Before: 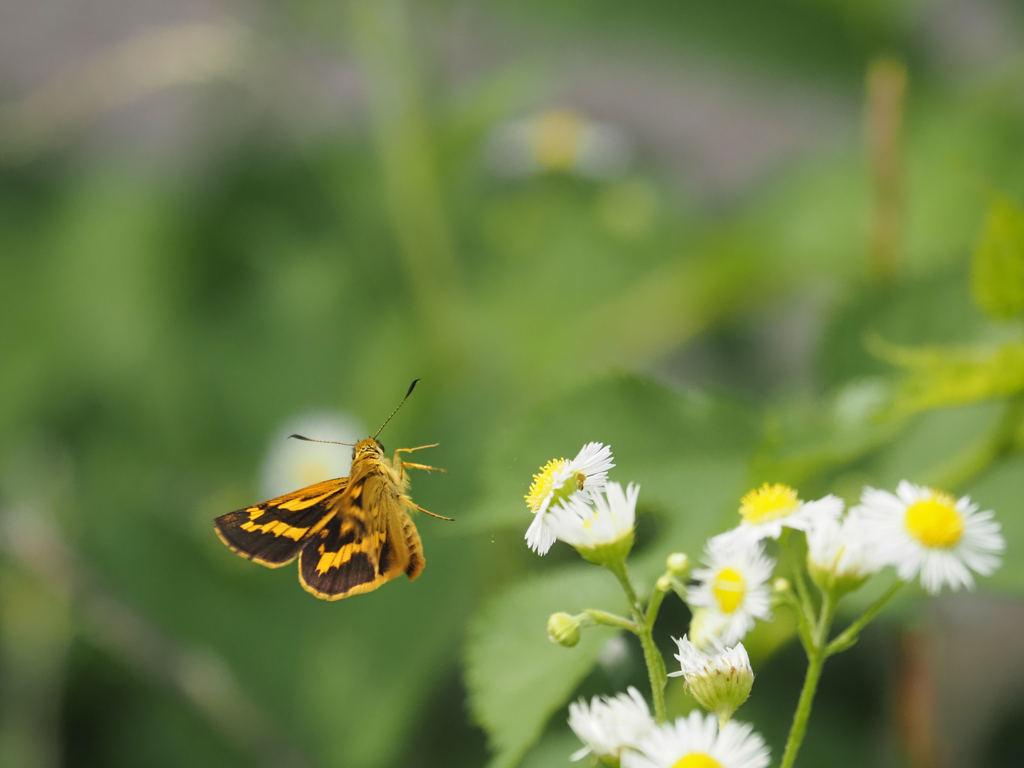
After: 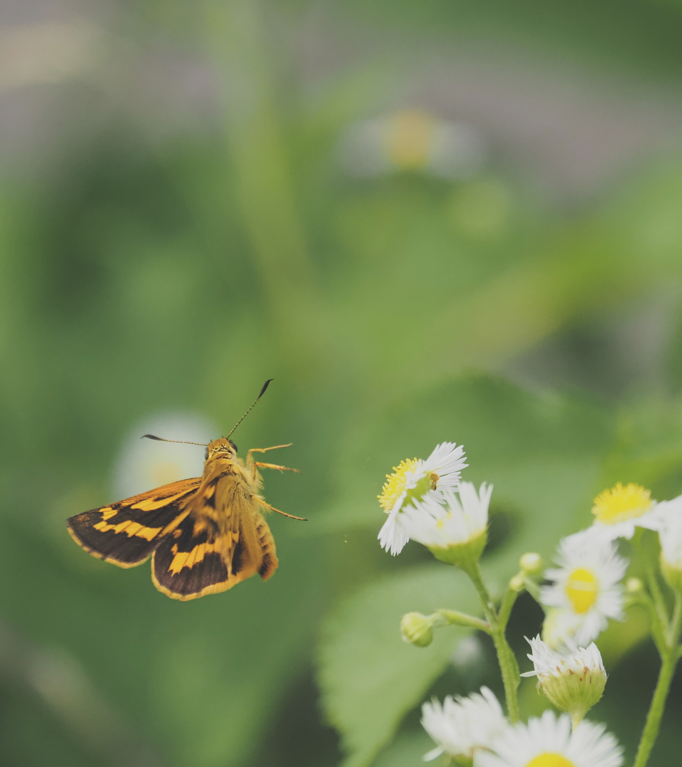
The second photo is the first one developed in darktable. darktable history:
crop and rotate: left 14.436%, right 18.898%
filmic rgb: white relative exposure 3.85 EV, hardness 4.3
exposure: black level correction -0.028, compensate highlight preservation false
